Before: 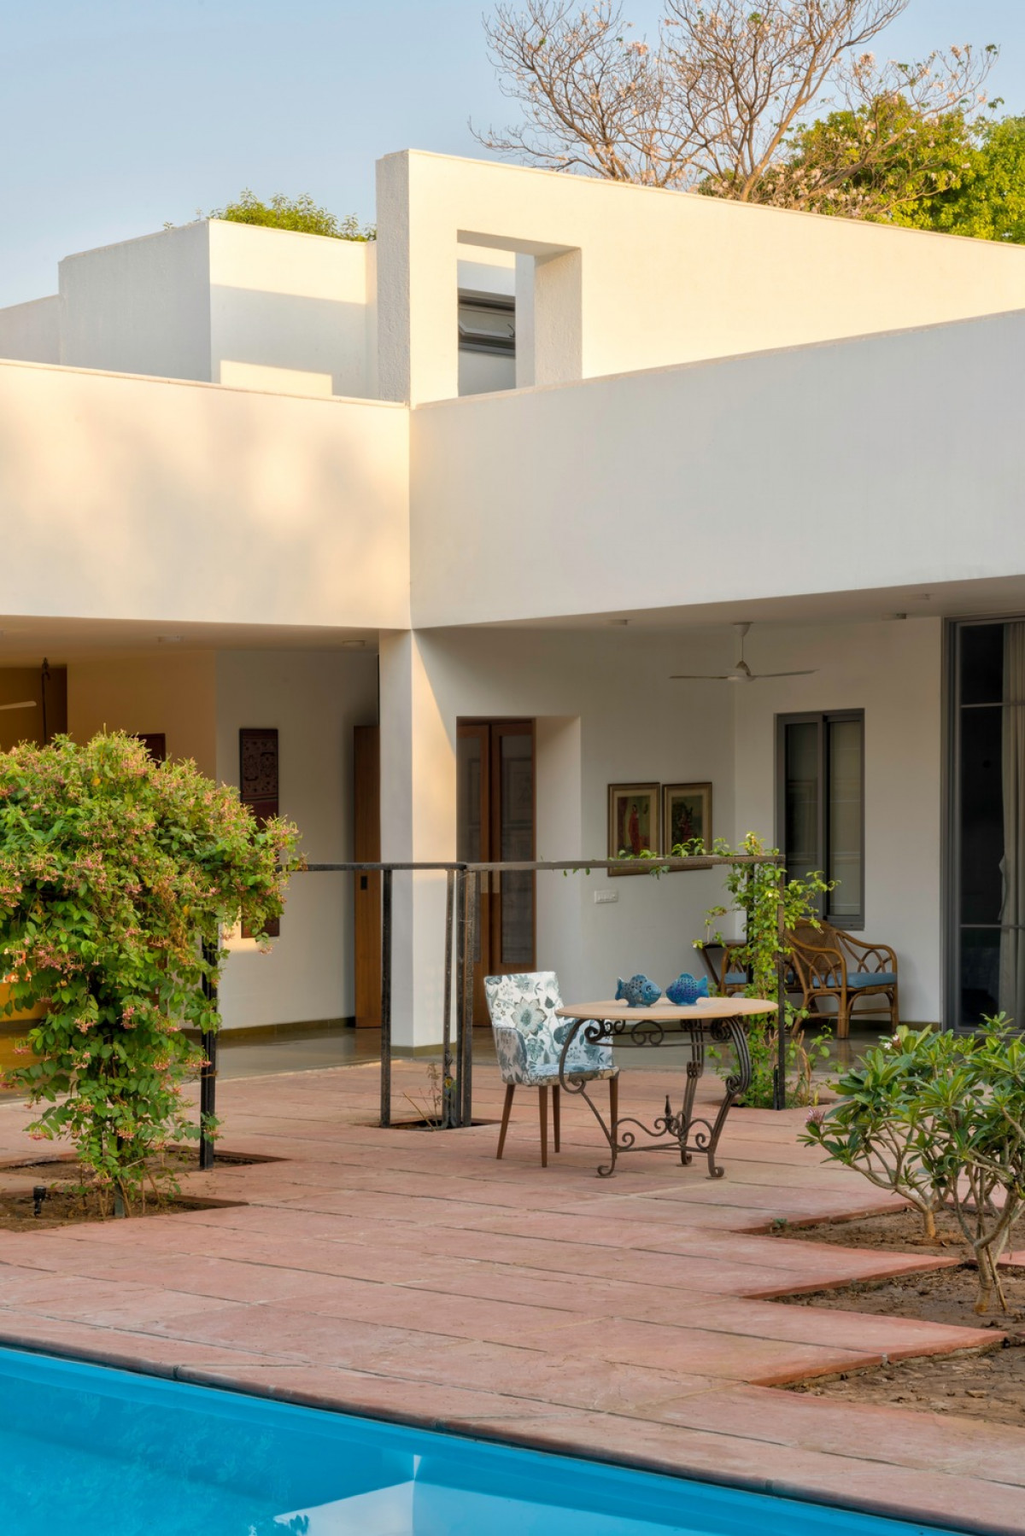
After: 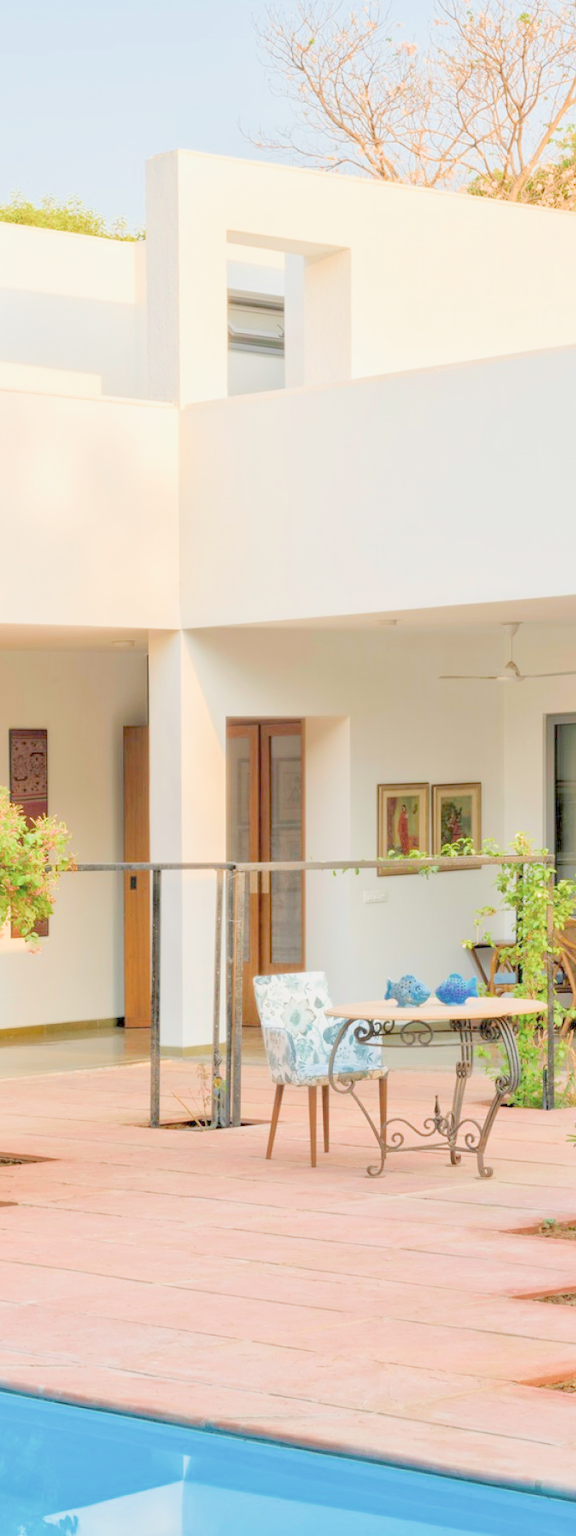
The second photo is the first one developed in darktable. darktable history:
tone equalizer: on, module defaults
filmic rgb: middle gray luminance 2.5%, black relative exposure -10 EV, white relative exposure 7 EV, threshold 6 EV, dynamic range scaling 10%, target black luminance 0%, hardness 3.19, latitude 44.39%, contrast 0.682, highlights saturation mix 5%, shadows ↔ highlights balance 13.63%, add noise in highlights 0, color science v3 (2019), use custom middle-gray values true, iterations of high-quality reconstruction 0, contrast in highlights soft, enable highlight reconstruction true
crop and rotate: left 22.516%, right 21.234%
color balance: contrast -15%
